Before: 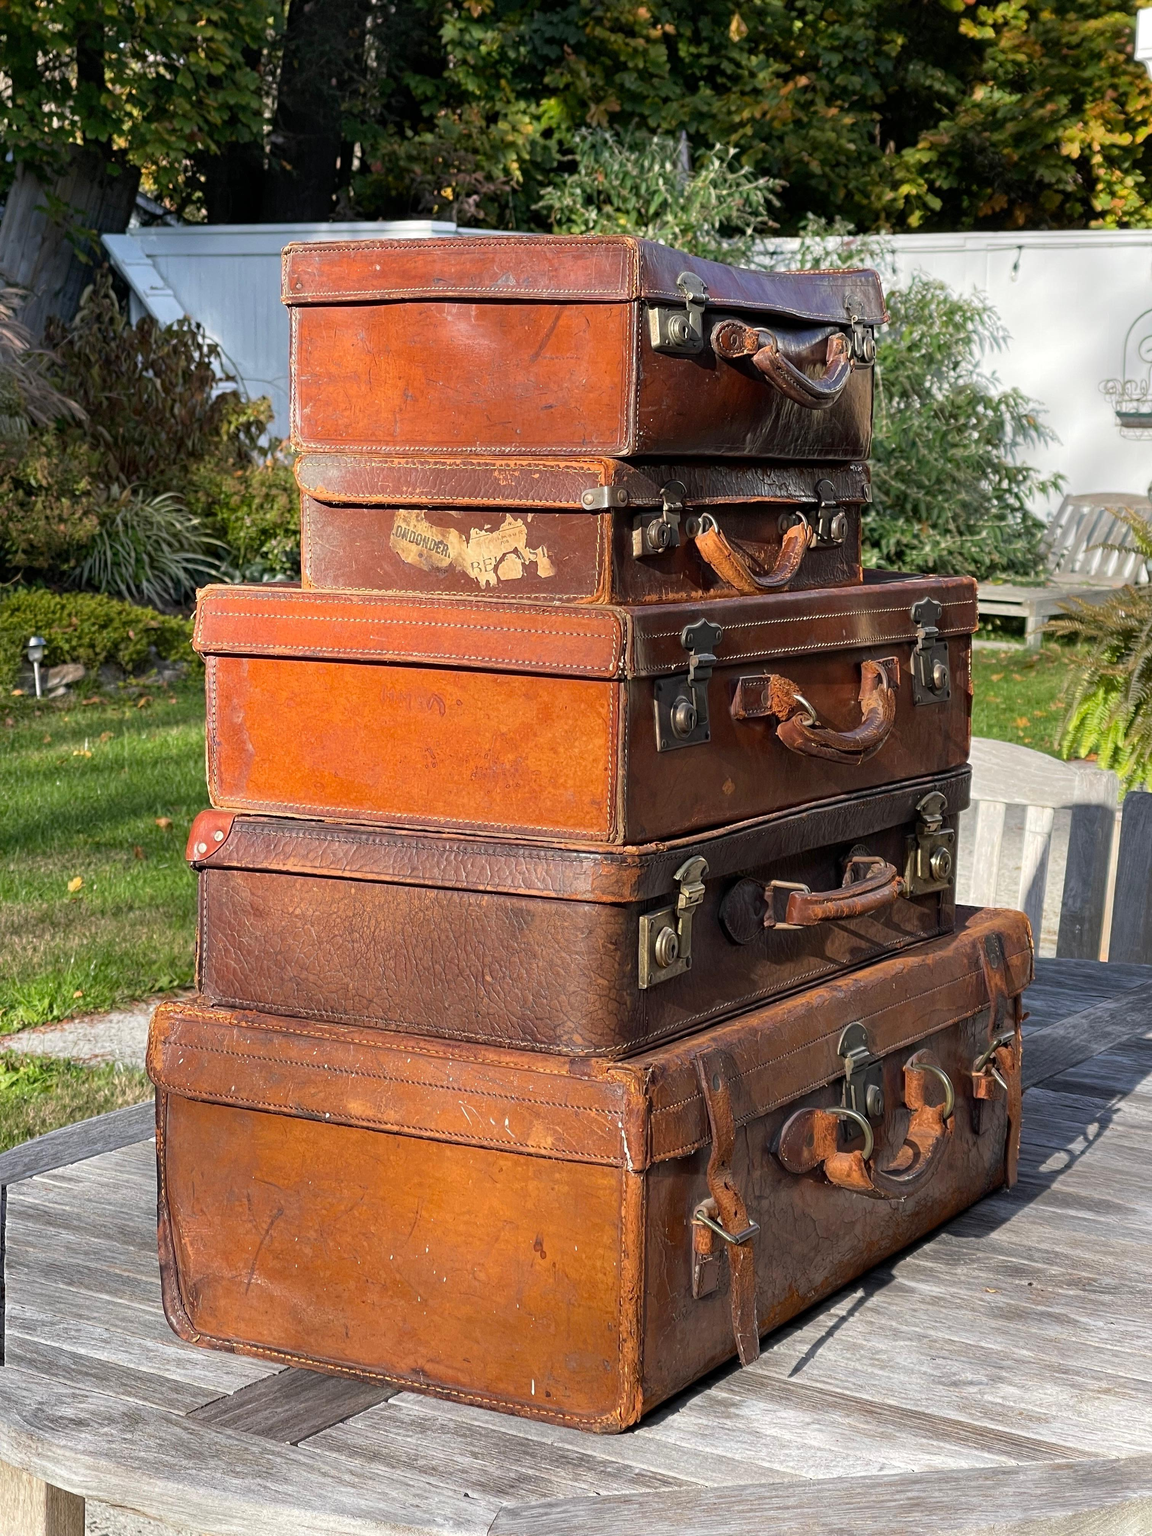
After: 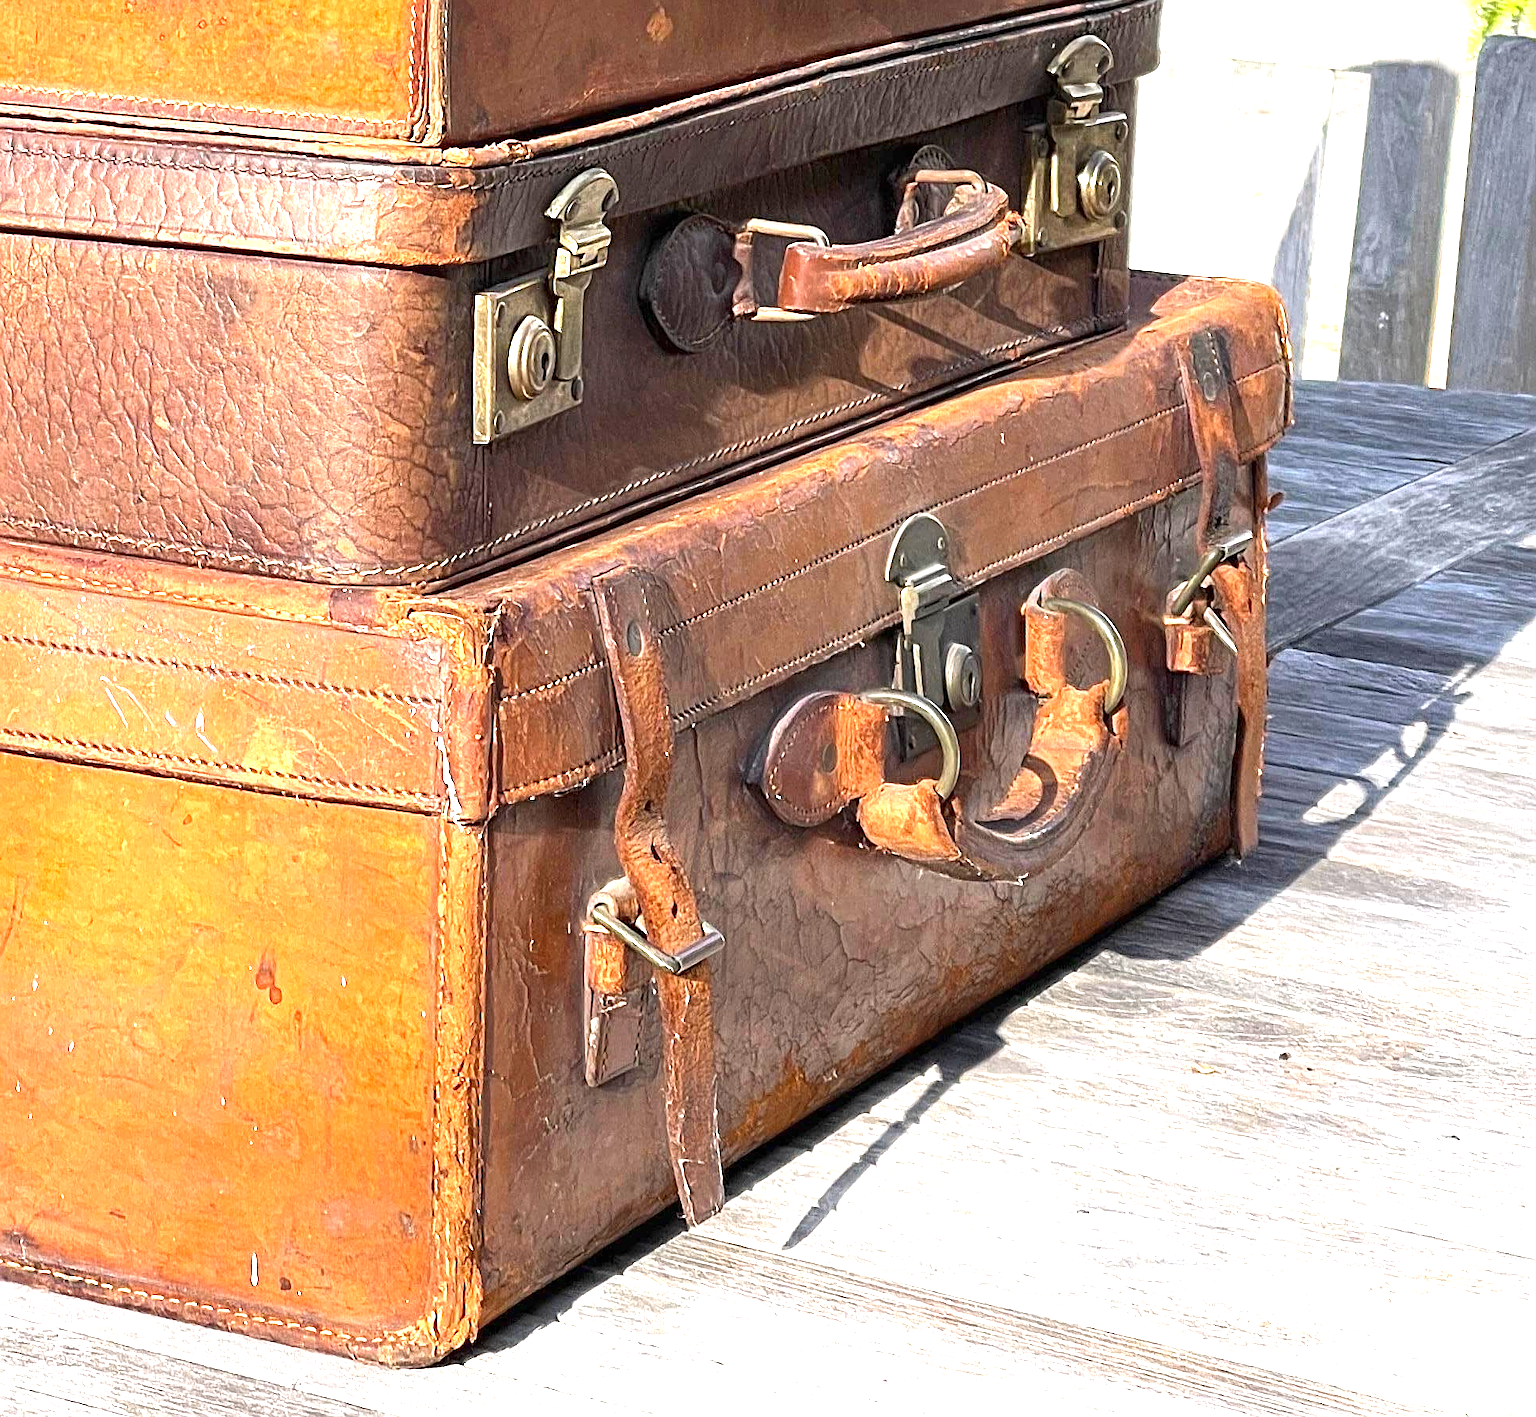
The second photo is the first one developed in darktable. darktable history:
crop and rotate: left 35.636%, top 50.431%, bottom 5.002%
exposure: black level correction 0, exposure 1.625 EV, compensate highlight preservation false
sharpen: on, module defaults
